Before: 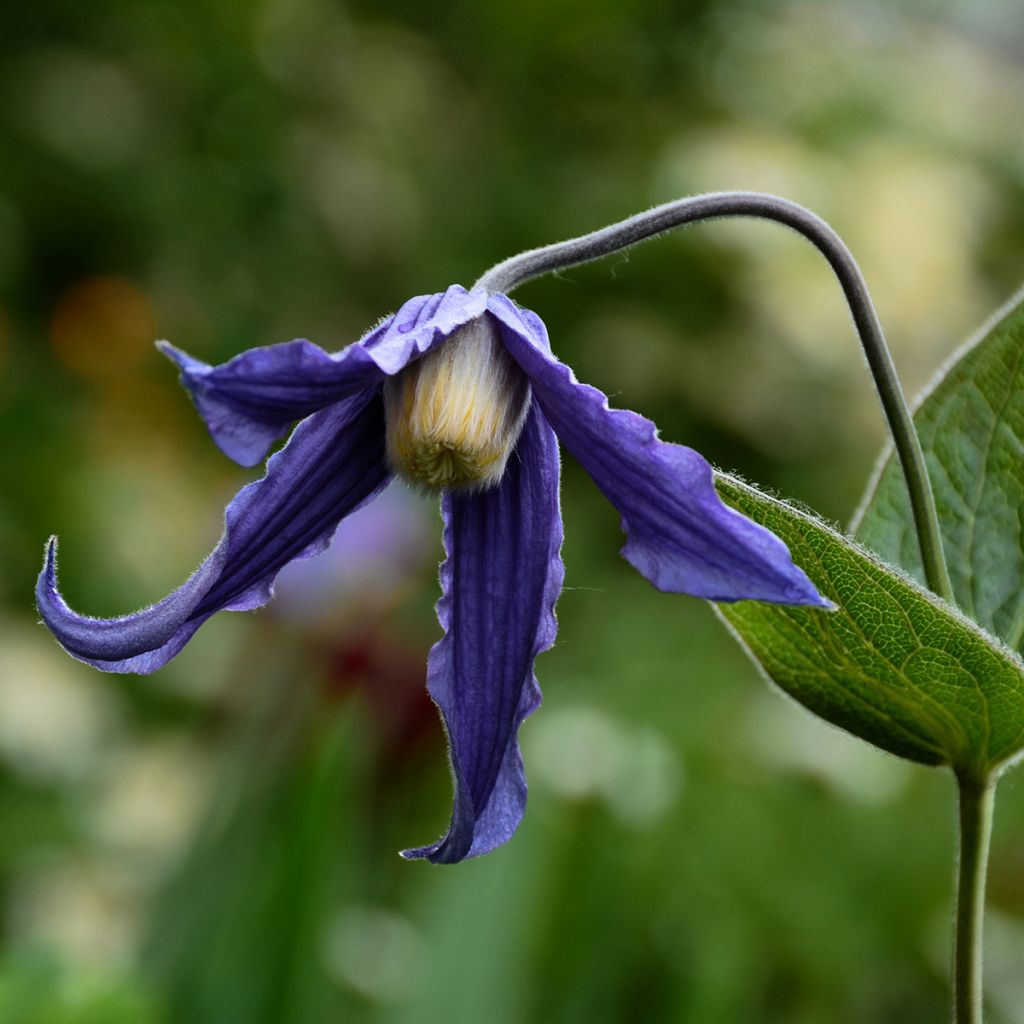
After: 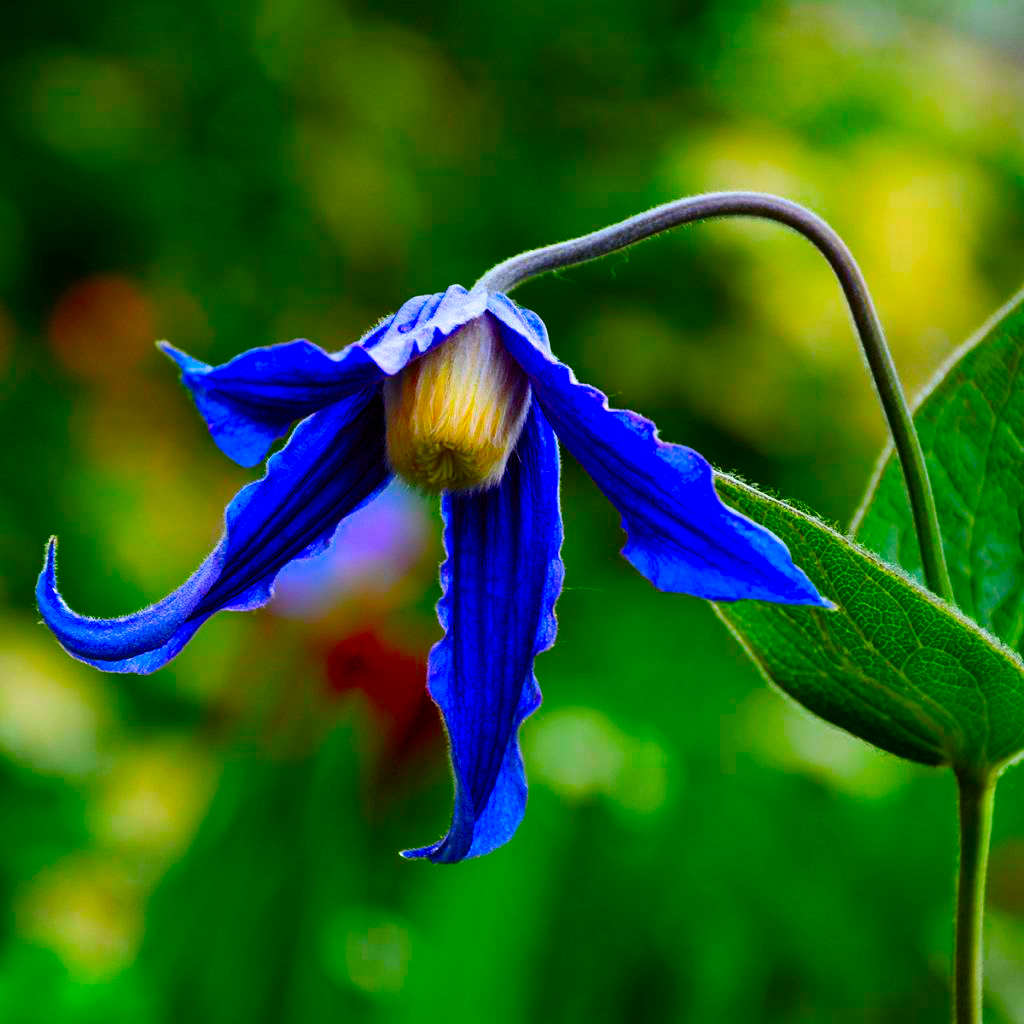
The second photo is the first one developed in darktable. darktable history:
color correction: saturation 2.15
color balance rgb: perceptual saturation grading › global saturation 45%, perceptual saturation grading › highlights -25%, perceptual saturation grading › shadows 50%, perceptual brilliance grading › global brilliance 3%, global vibrance 3%
